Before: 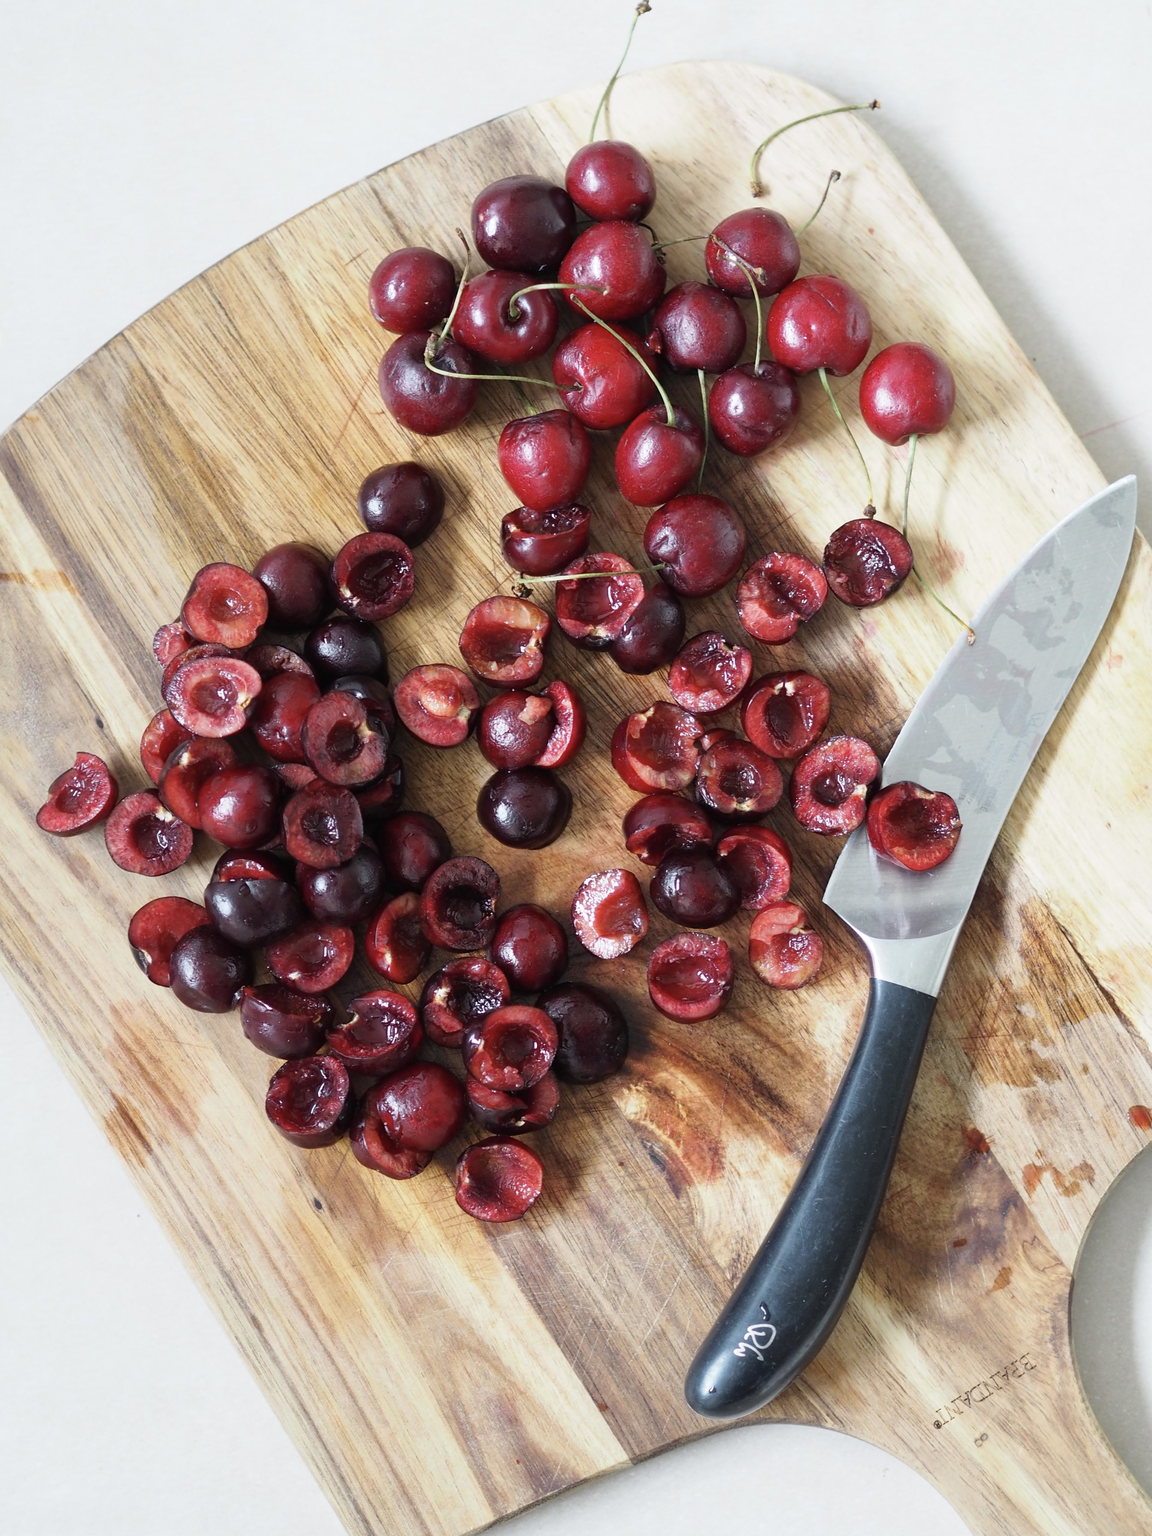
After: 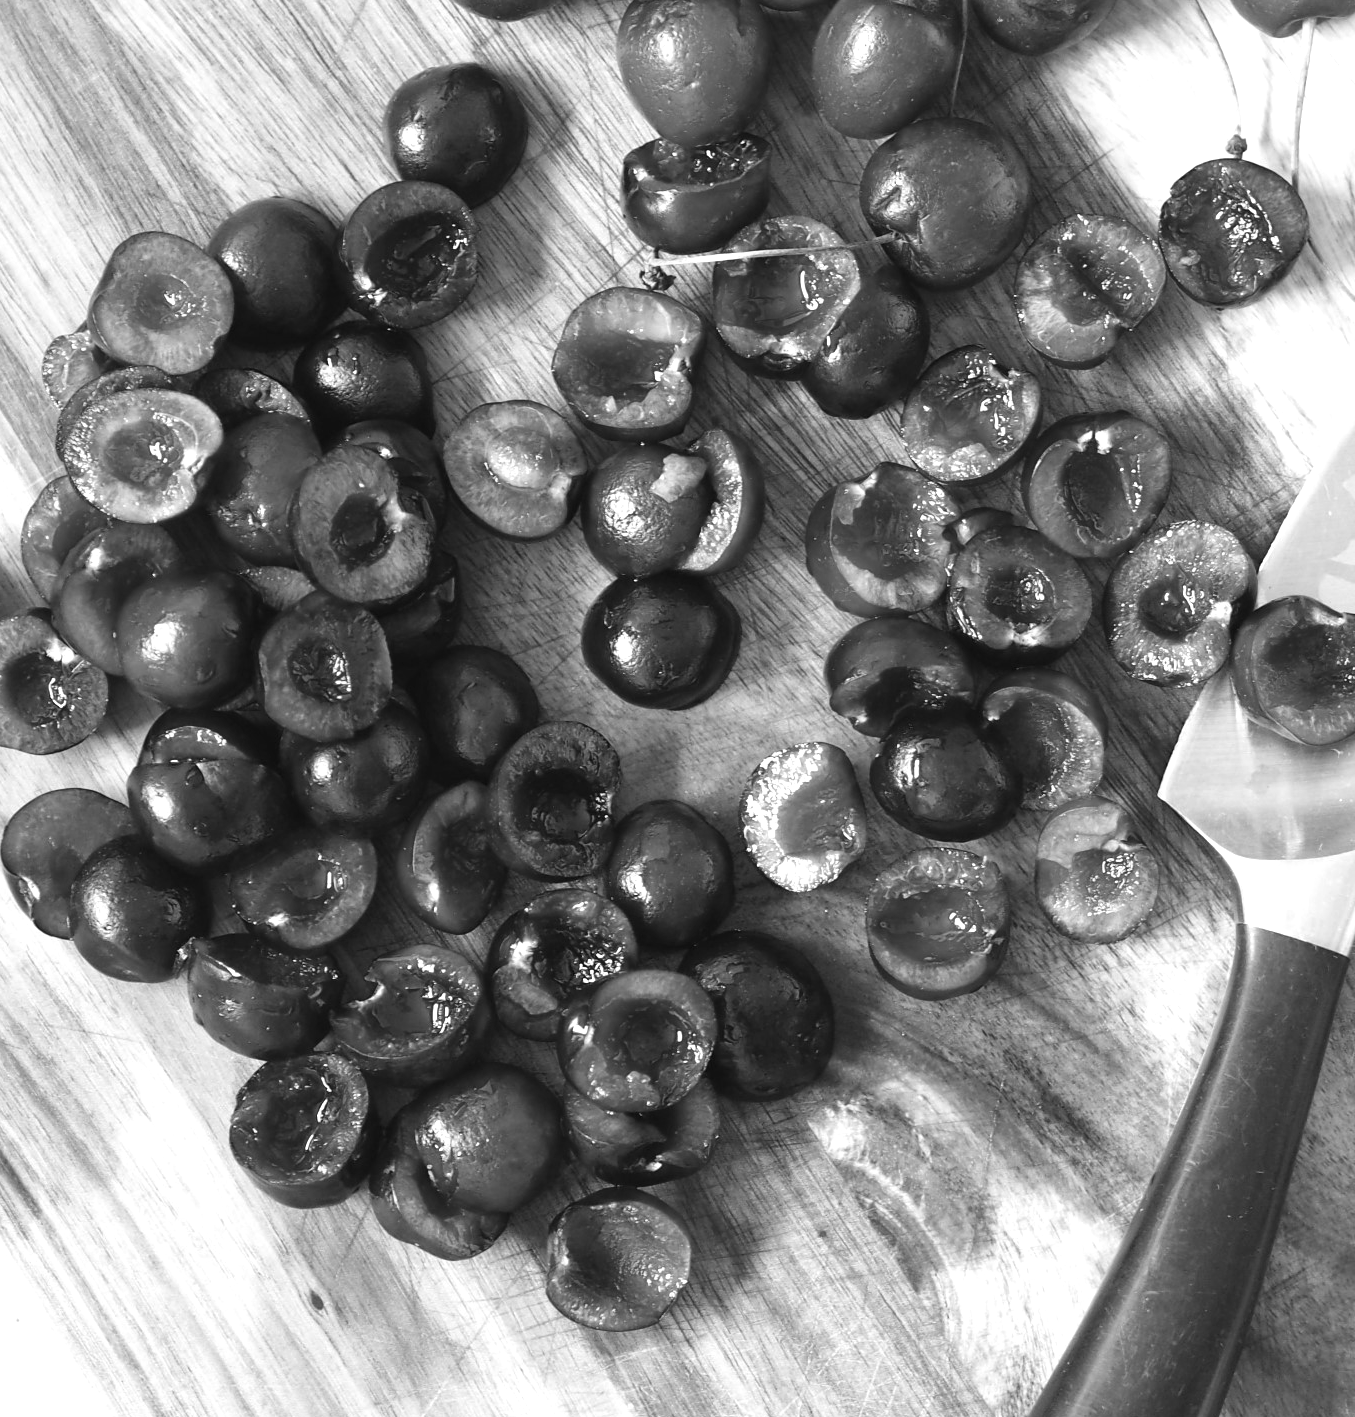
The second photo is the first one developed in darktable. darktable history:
color balance rgb: perceptual saturation grading › global saturation 20%, global vibrance 10%
exposure: black level correction -0.002, exposure 0.54 EV, compensate highlight preservation false
monochrome: on, module defaults
color contrast: green-magenta contrast 0.84, blue-yellow contrast 0.86
crop: left 11.123%, top 27.61%, right 18.3%, bottom 17.034%
